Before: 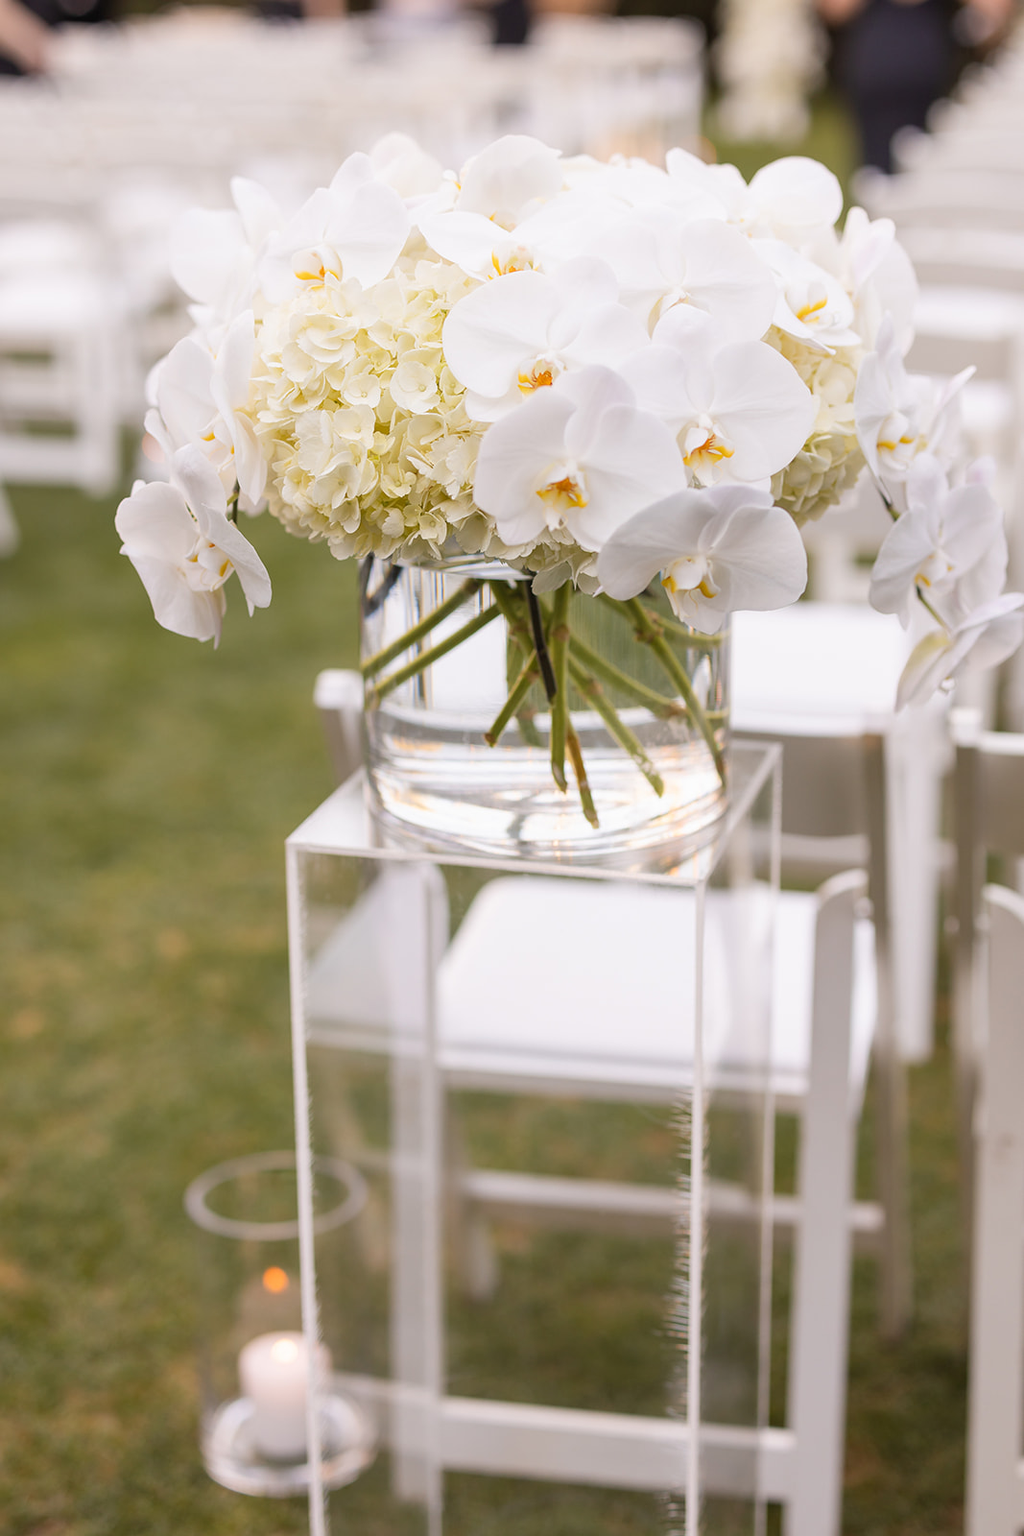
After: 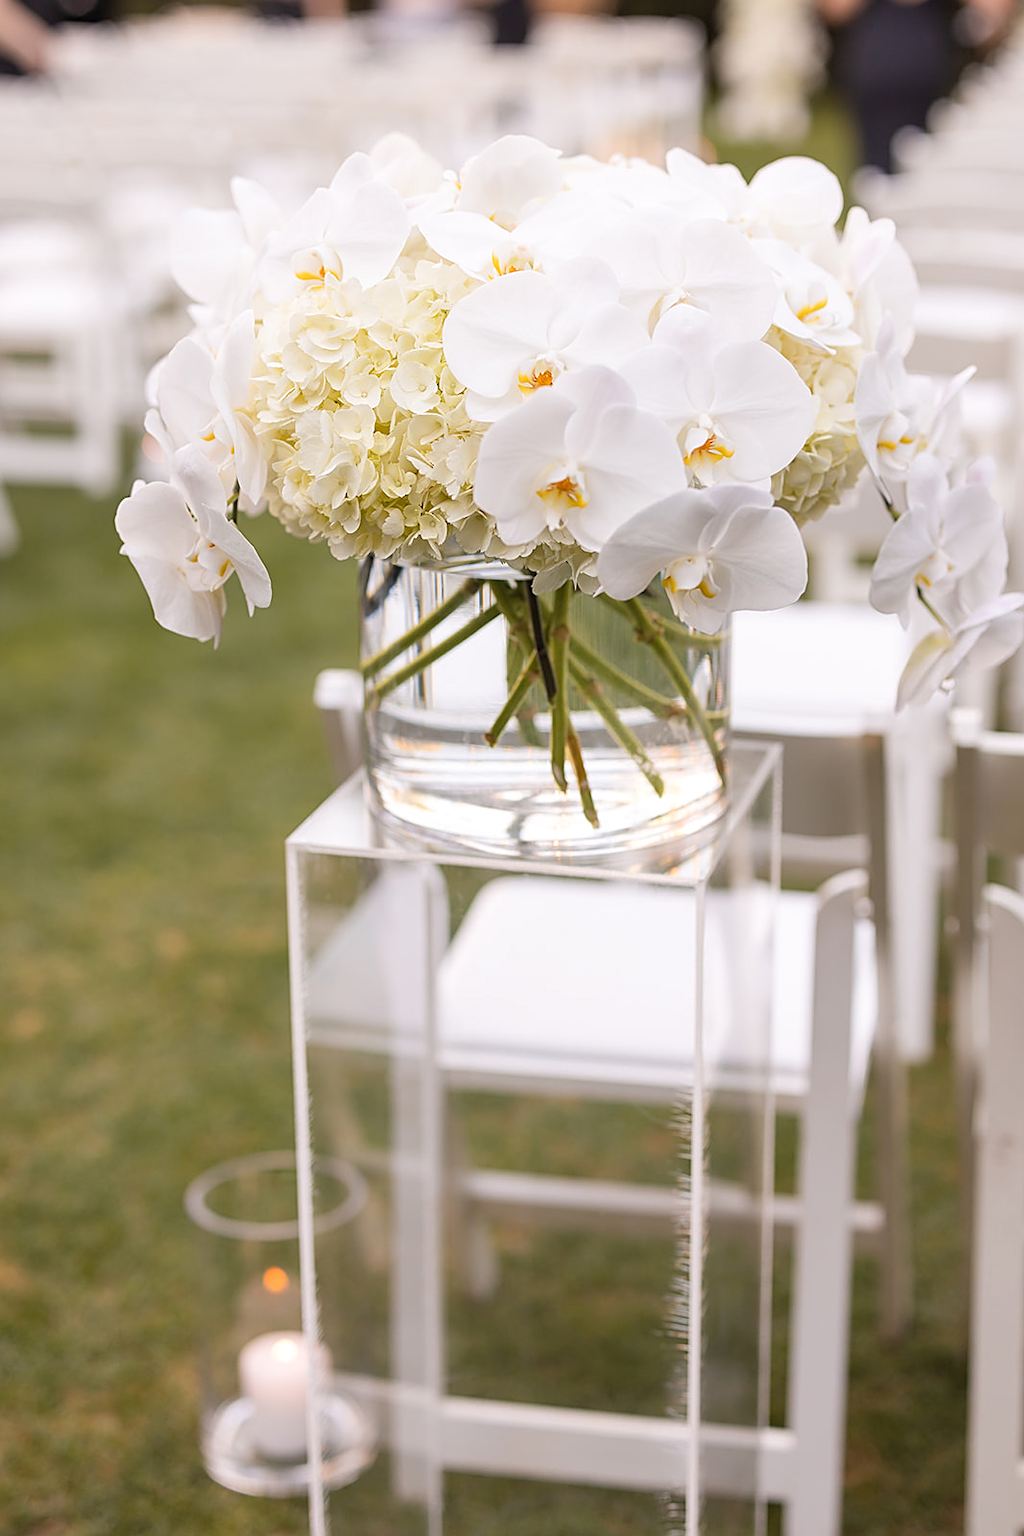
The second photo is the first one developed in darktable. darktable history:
sharpen: on, module defaults
exposure: exposure 0.076 EV, compensate highlight preservation false
